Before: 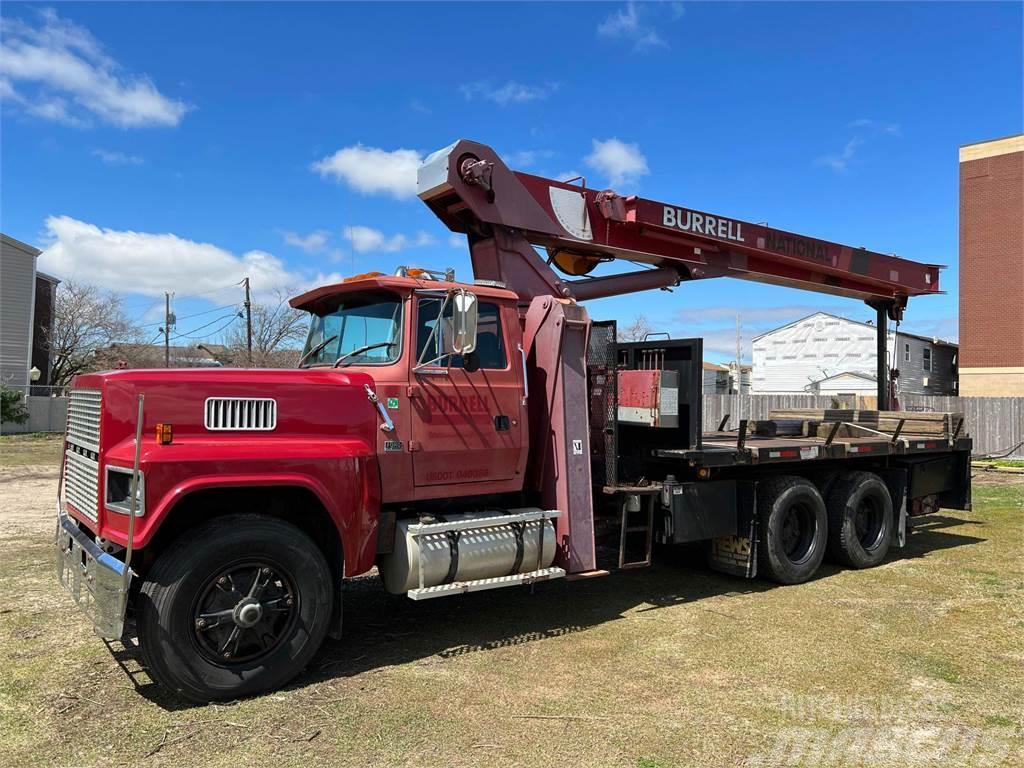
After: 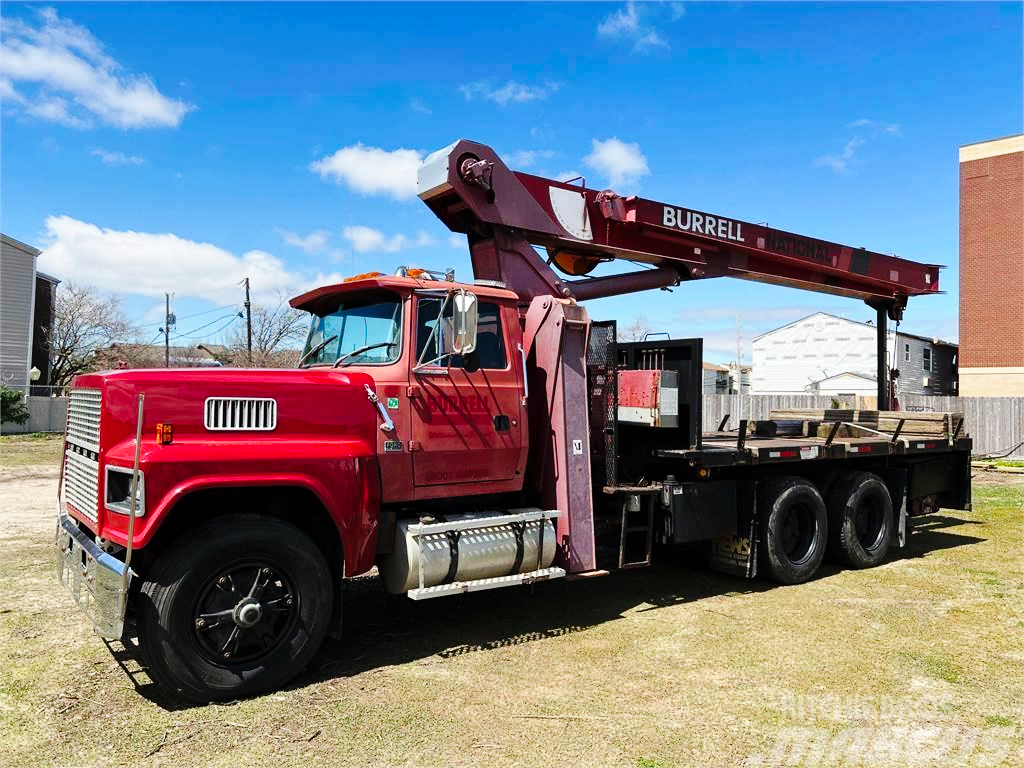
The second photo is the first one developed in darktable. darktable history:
base curve: curves: ch0 [(0, 0) (0.036, 0.025) (0.121, 0.166) (0.206, 0.329) (0.605, 0.79) (1, 1)], preserve colors none
